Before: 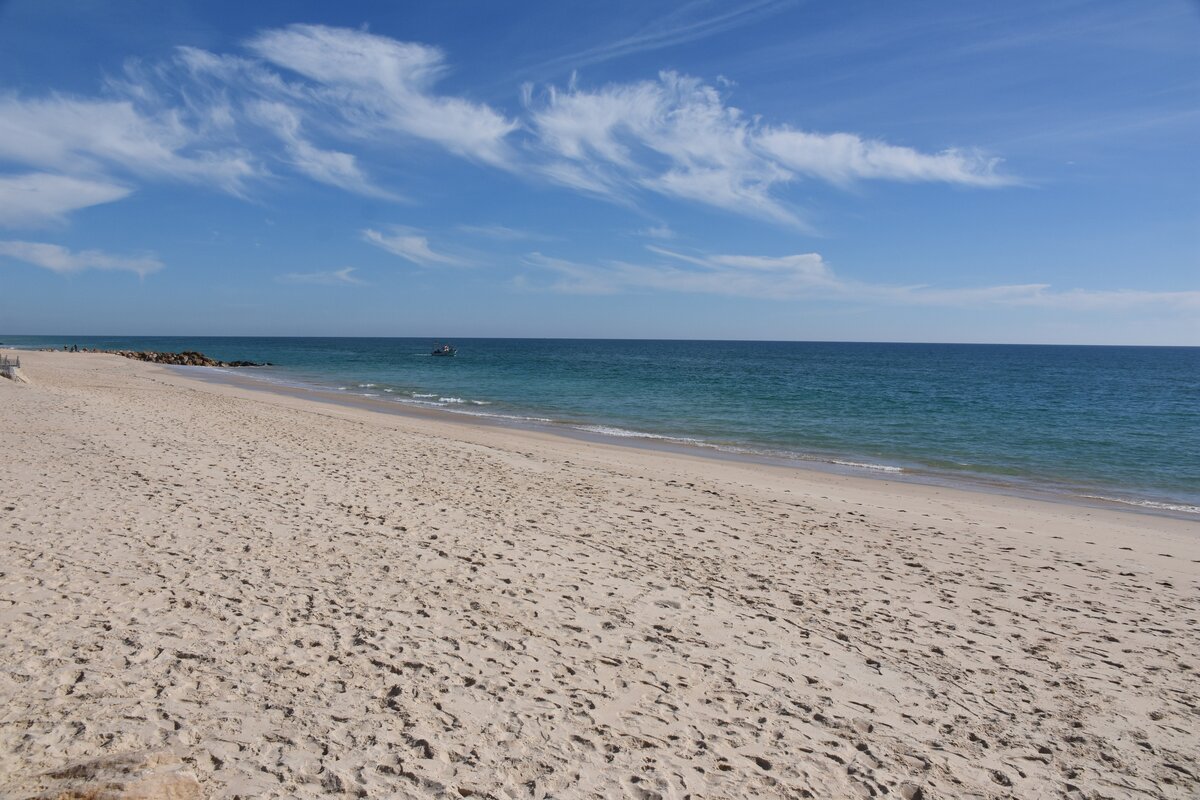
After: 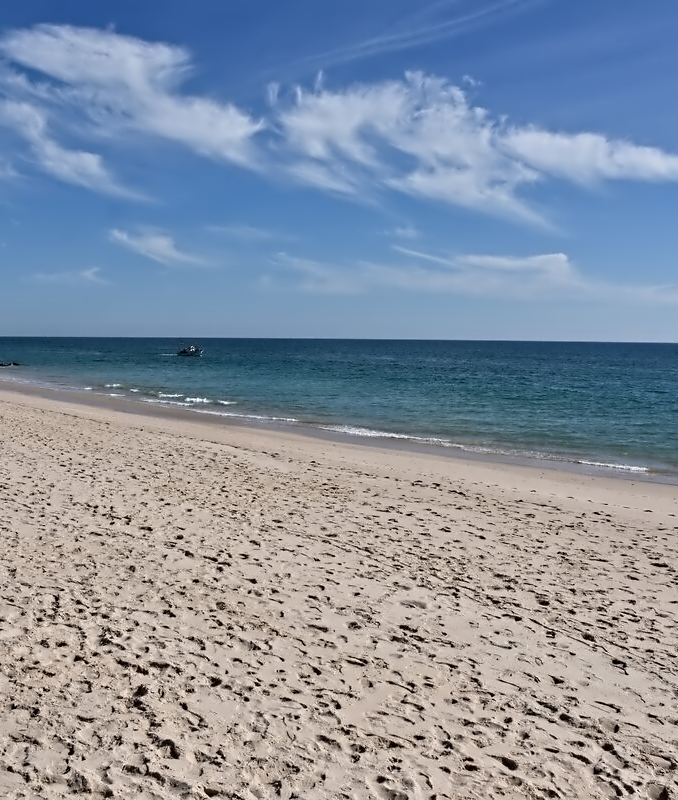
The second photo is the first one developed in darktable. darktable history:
crop: left 21.244%, right 22.23%
contrast equalizer: octaves 7, y [[0.5, 0.542, 0.583, 0.625, 0.667, 0.708], [0.5 ×6], [0.5 ×6], [0, 0.033, 0.067, 0.1, 0.133, 0.167], [0, 0.05, 0.1, 0.15, 0.2, 0.25]]
